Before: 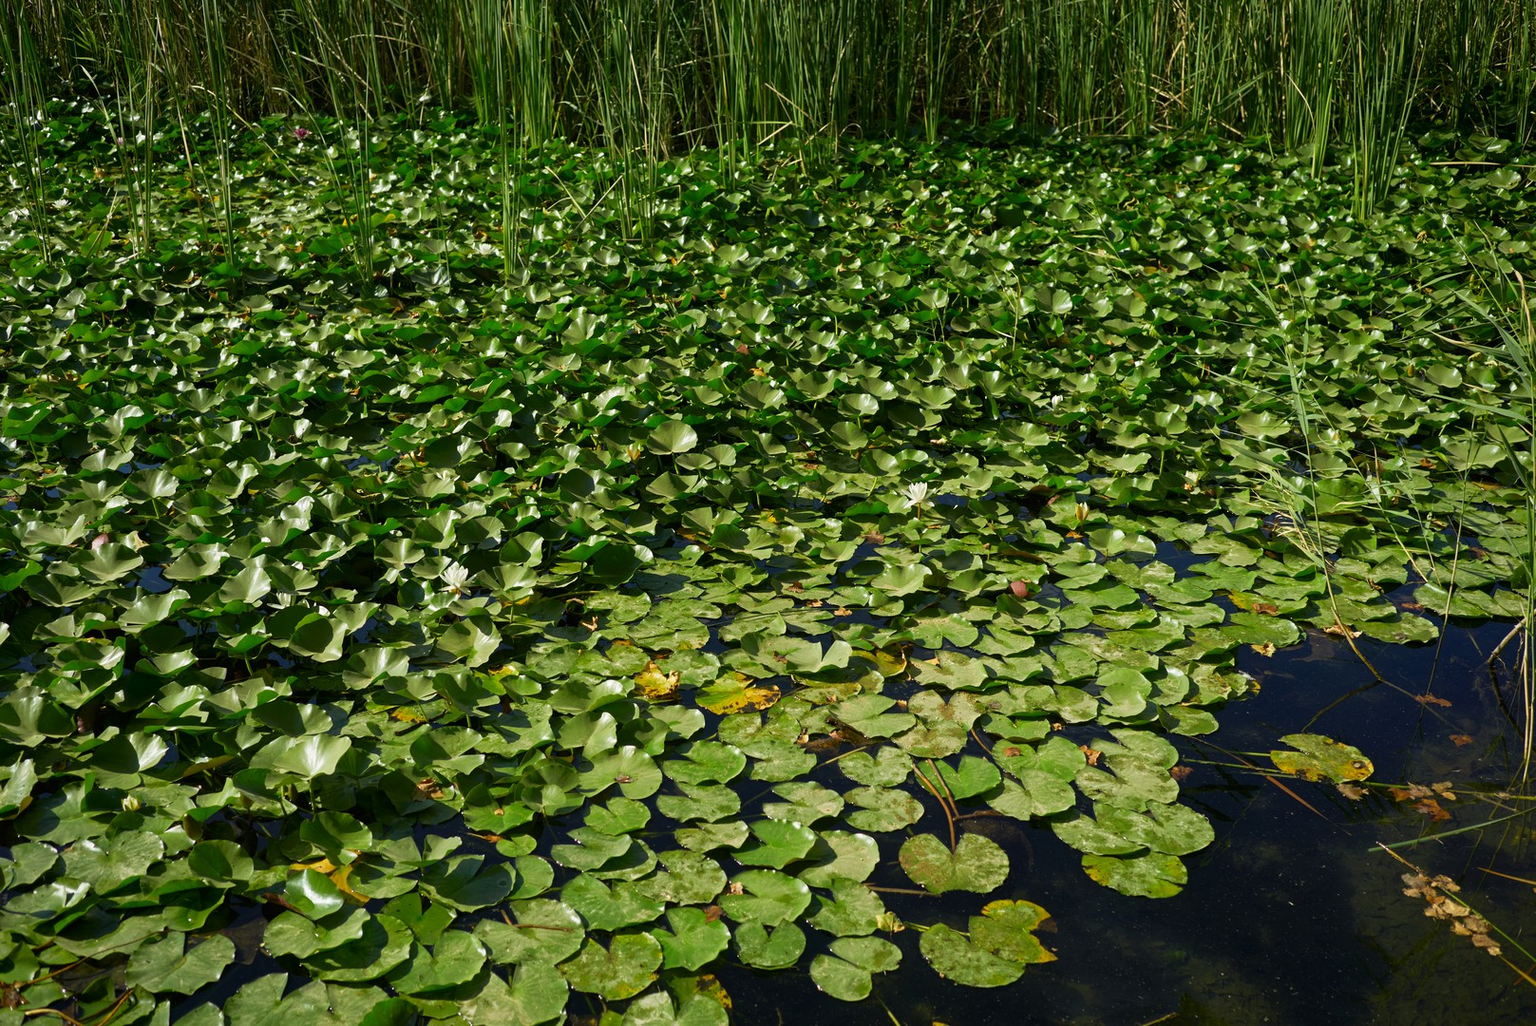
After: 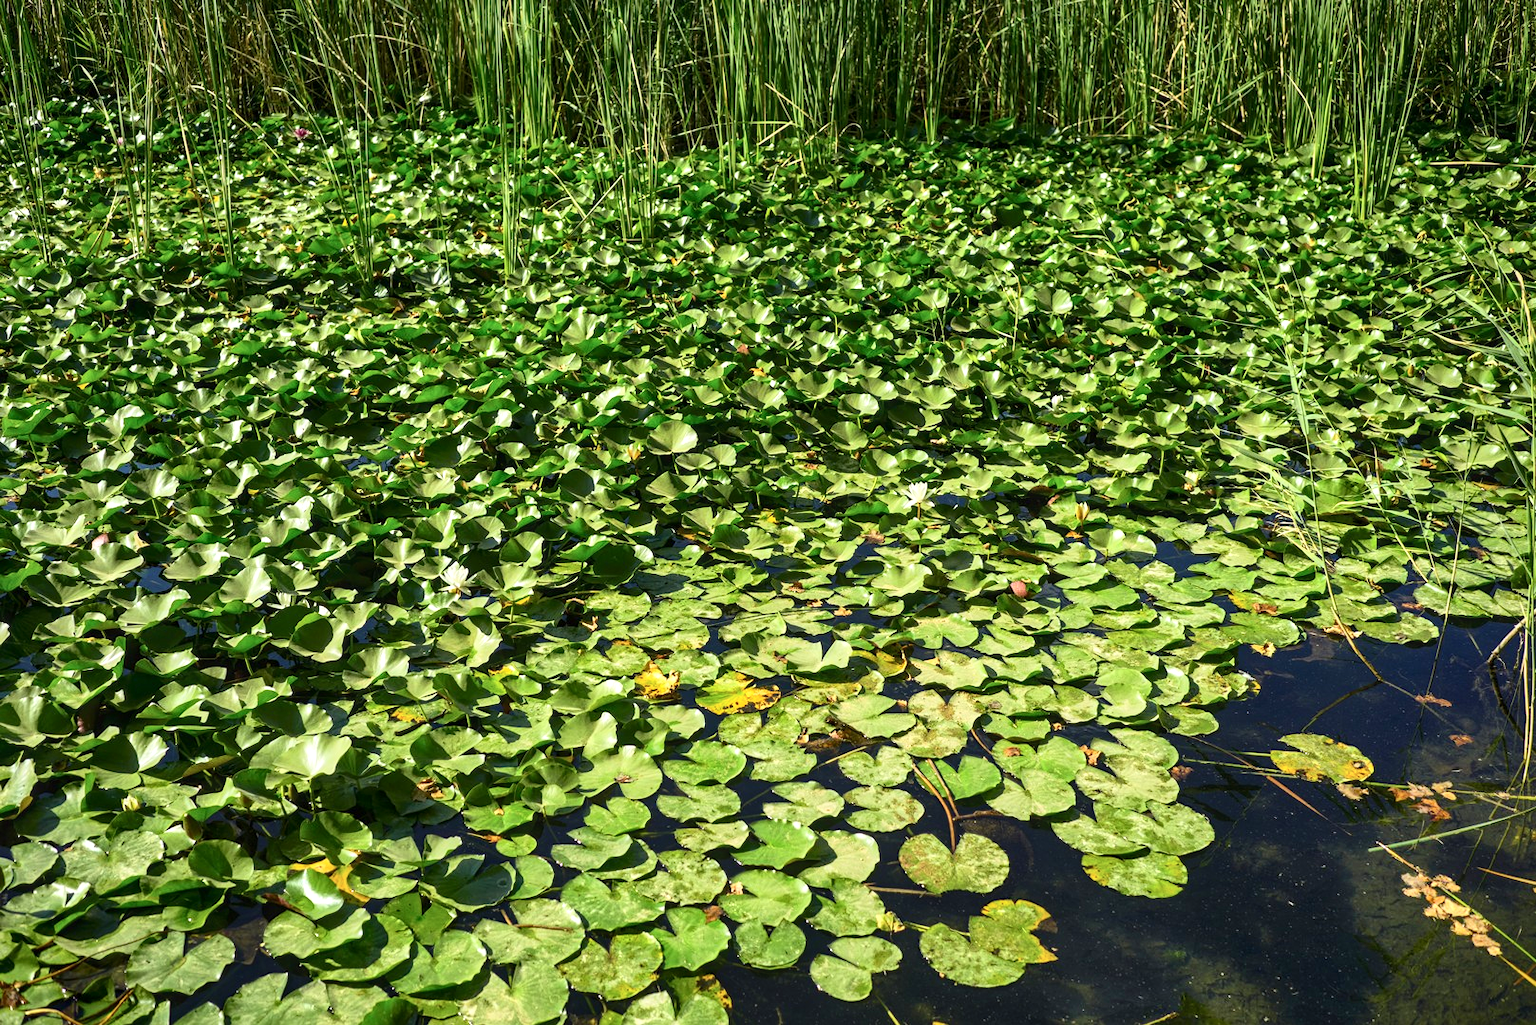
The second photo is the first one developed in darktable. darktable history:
contrast brightness saturation: contrast 0.24, brightness 0.09
local contrast: on, module defaults
exposure: black level correction 0, exposure 0.7 EV, compensate exposure bias true, compensate highlight preservation false
shadows and highlights: soften with gaussian
